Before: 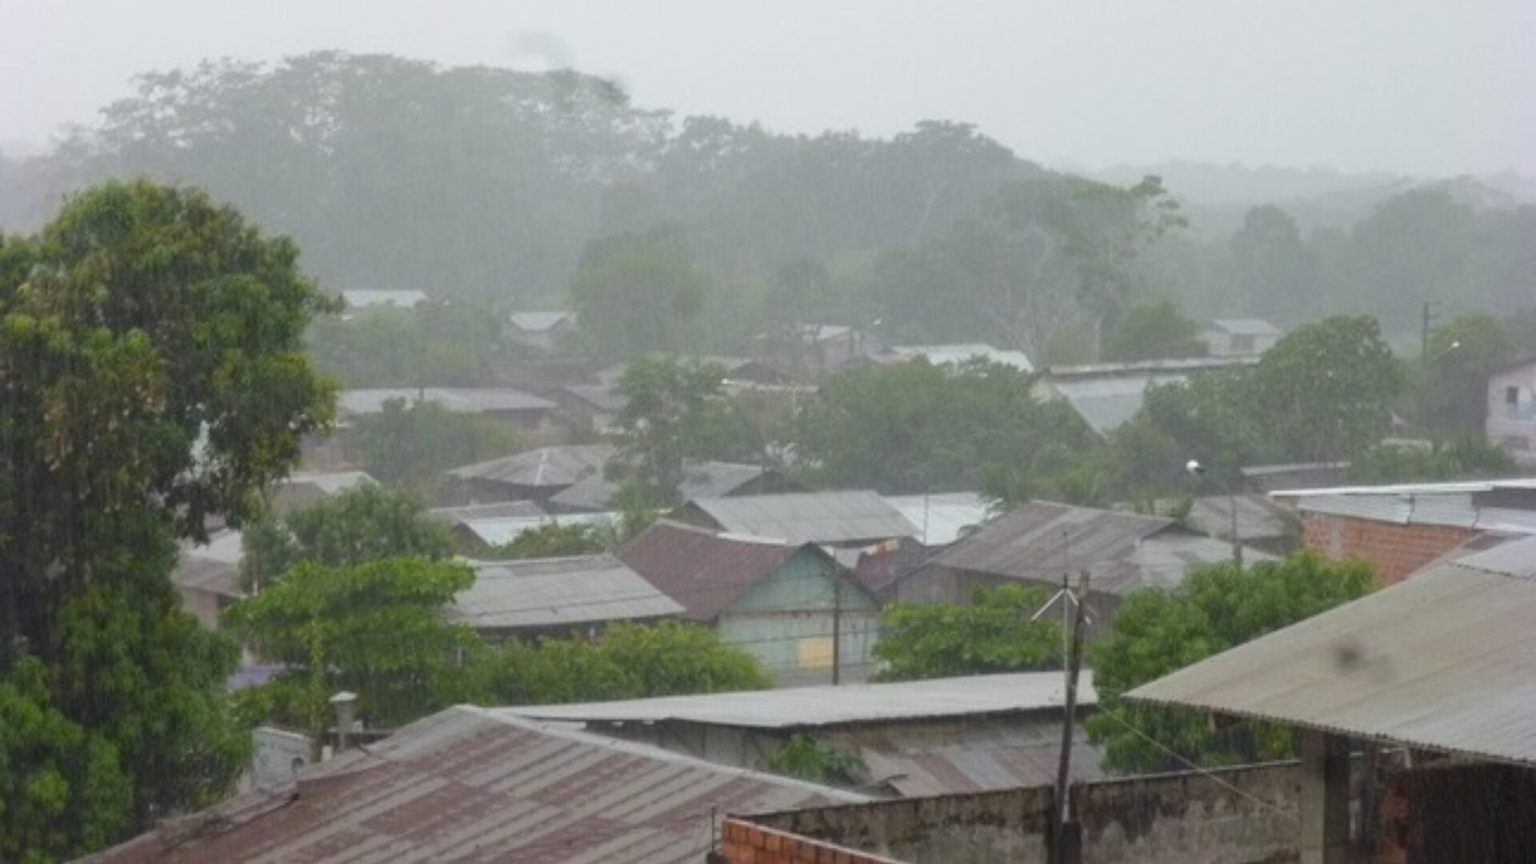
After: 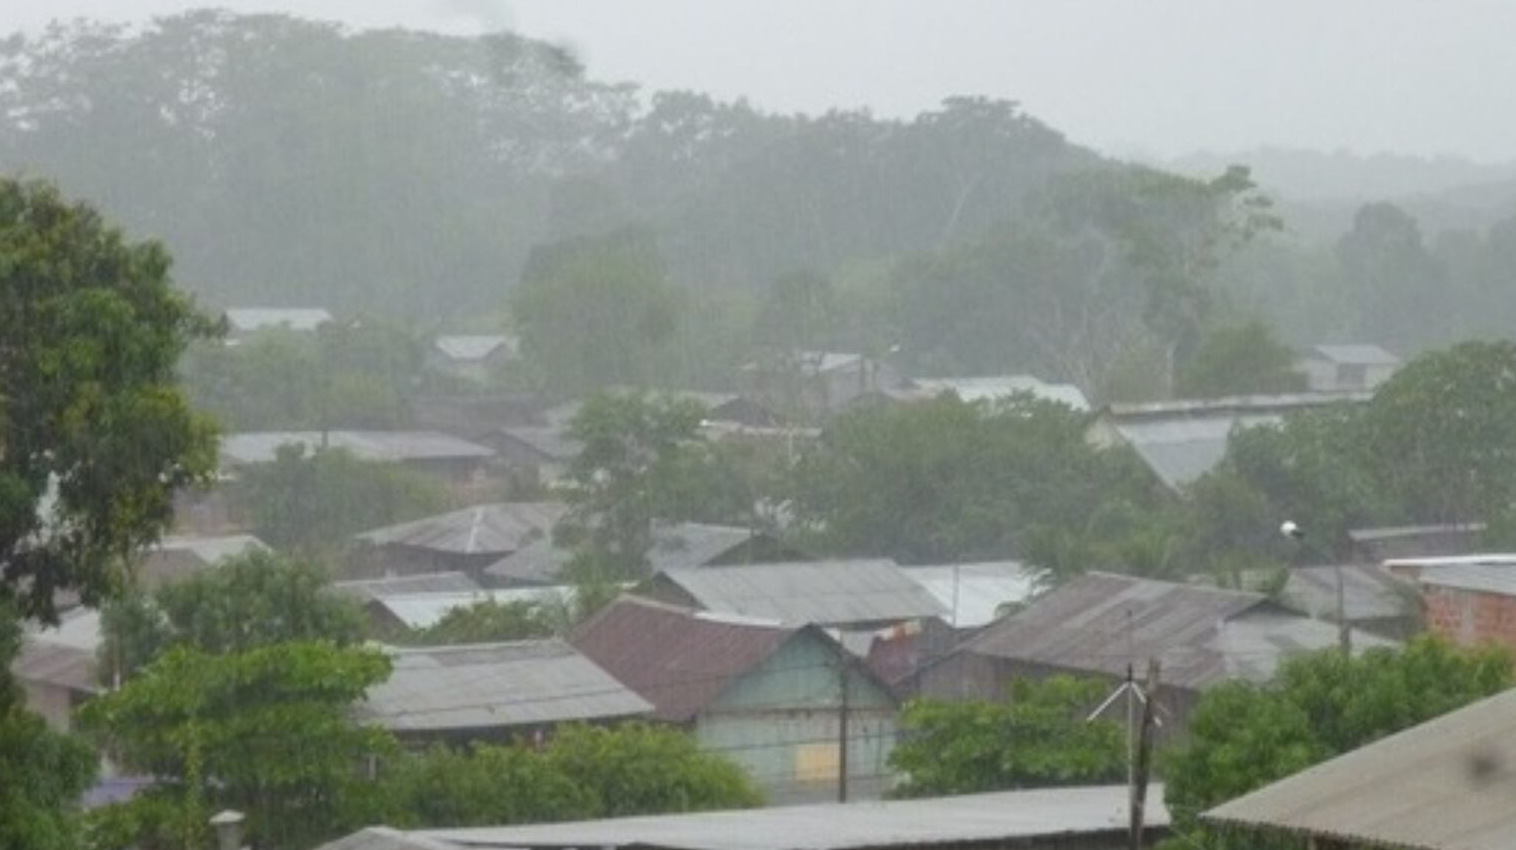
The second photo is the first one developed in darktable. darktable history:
crop and rotate: left 10.541%, top 5.049%, right 10.457%, bottom 16.231%
